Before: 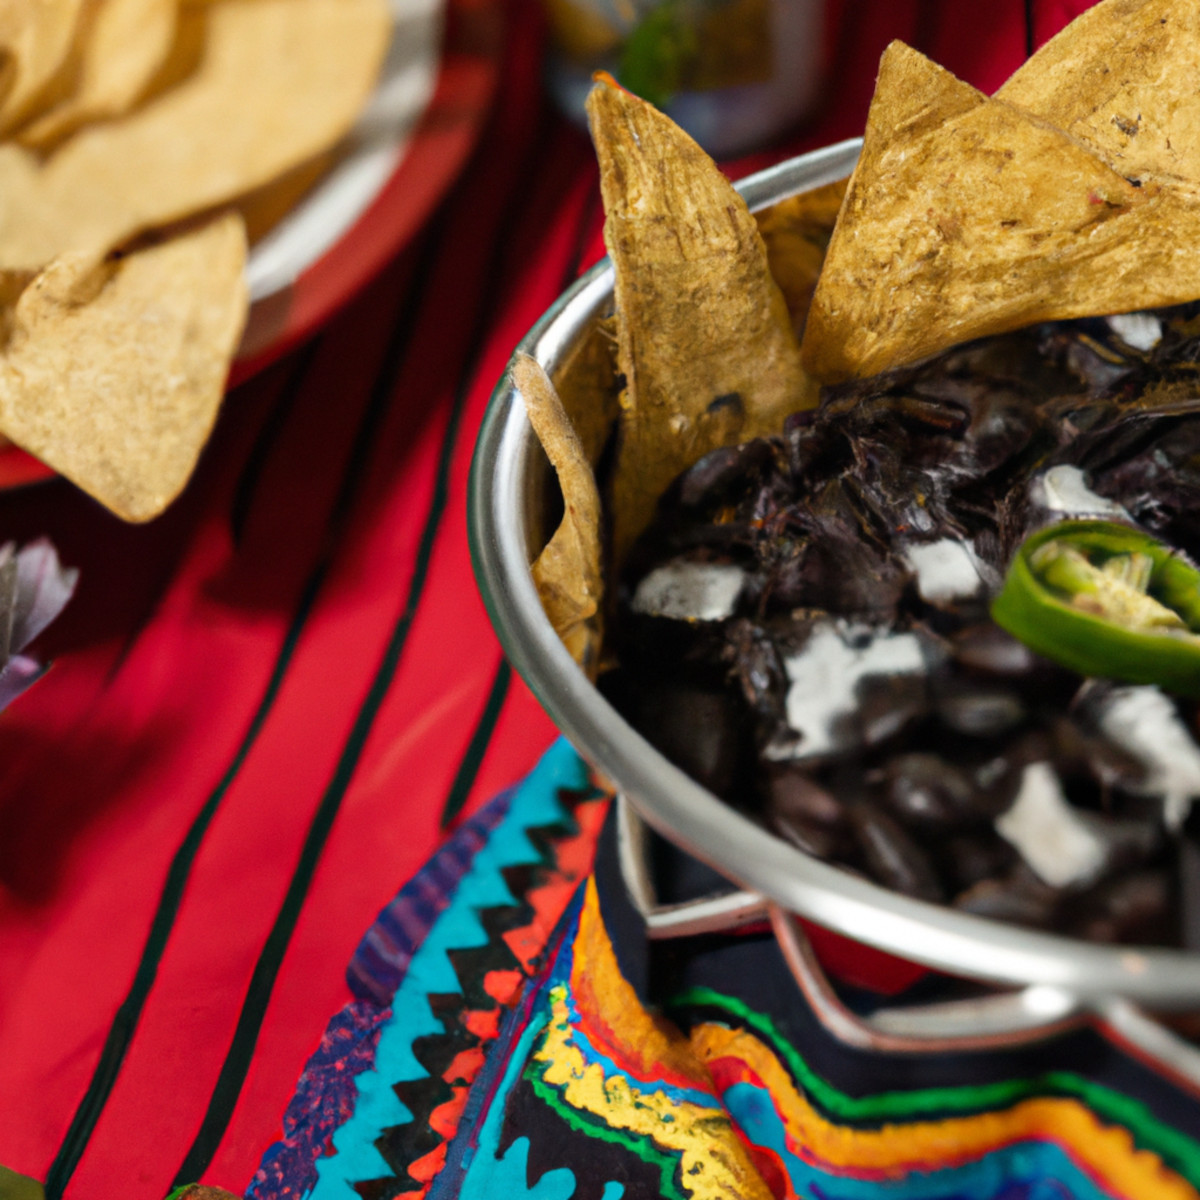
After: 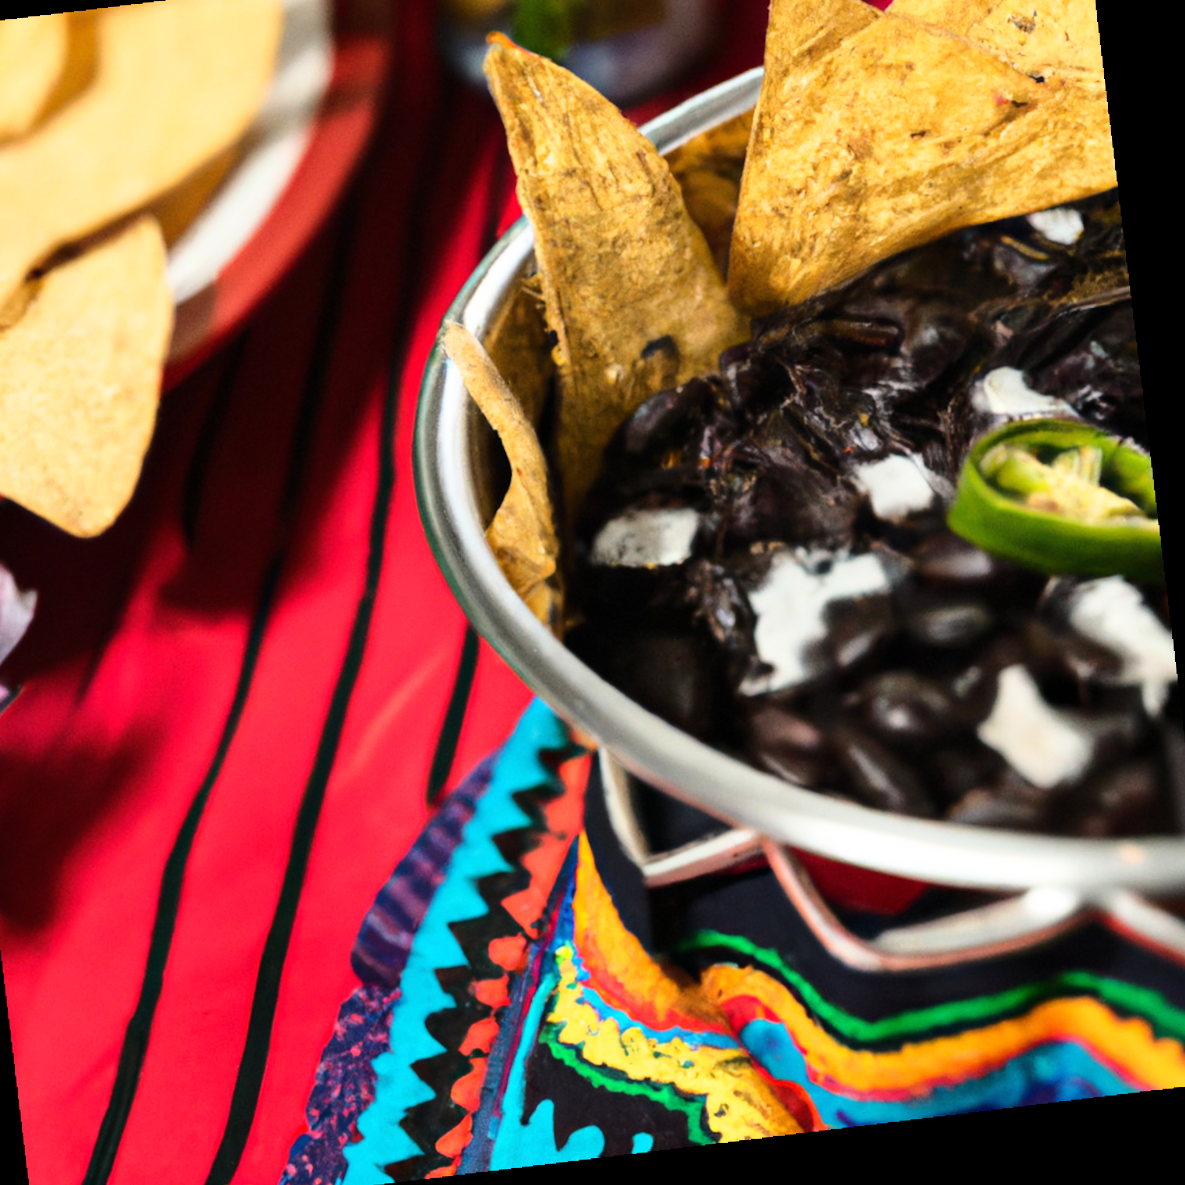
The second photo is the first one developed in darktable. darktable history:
rotate and perspective: rotation -4.98°, automatic cropping off
base curve: curves: ch0 [(0, 0) (0.028, 0.03) (0.121, 0.232) (0.46, 0.748) (0.859, 0.968) (1, 1)]
crop and rotate: angle 1.96°, left 5.673%, top 5.673%
